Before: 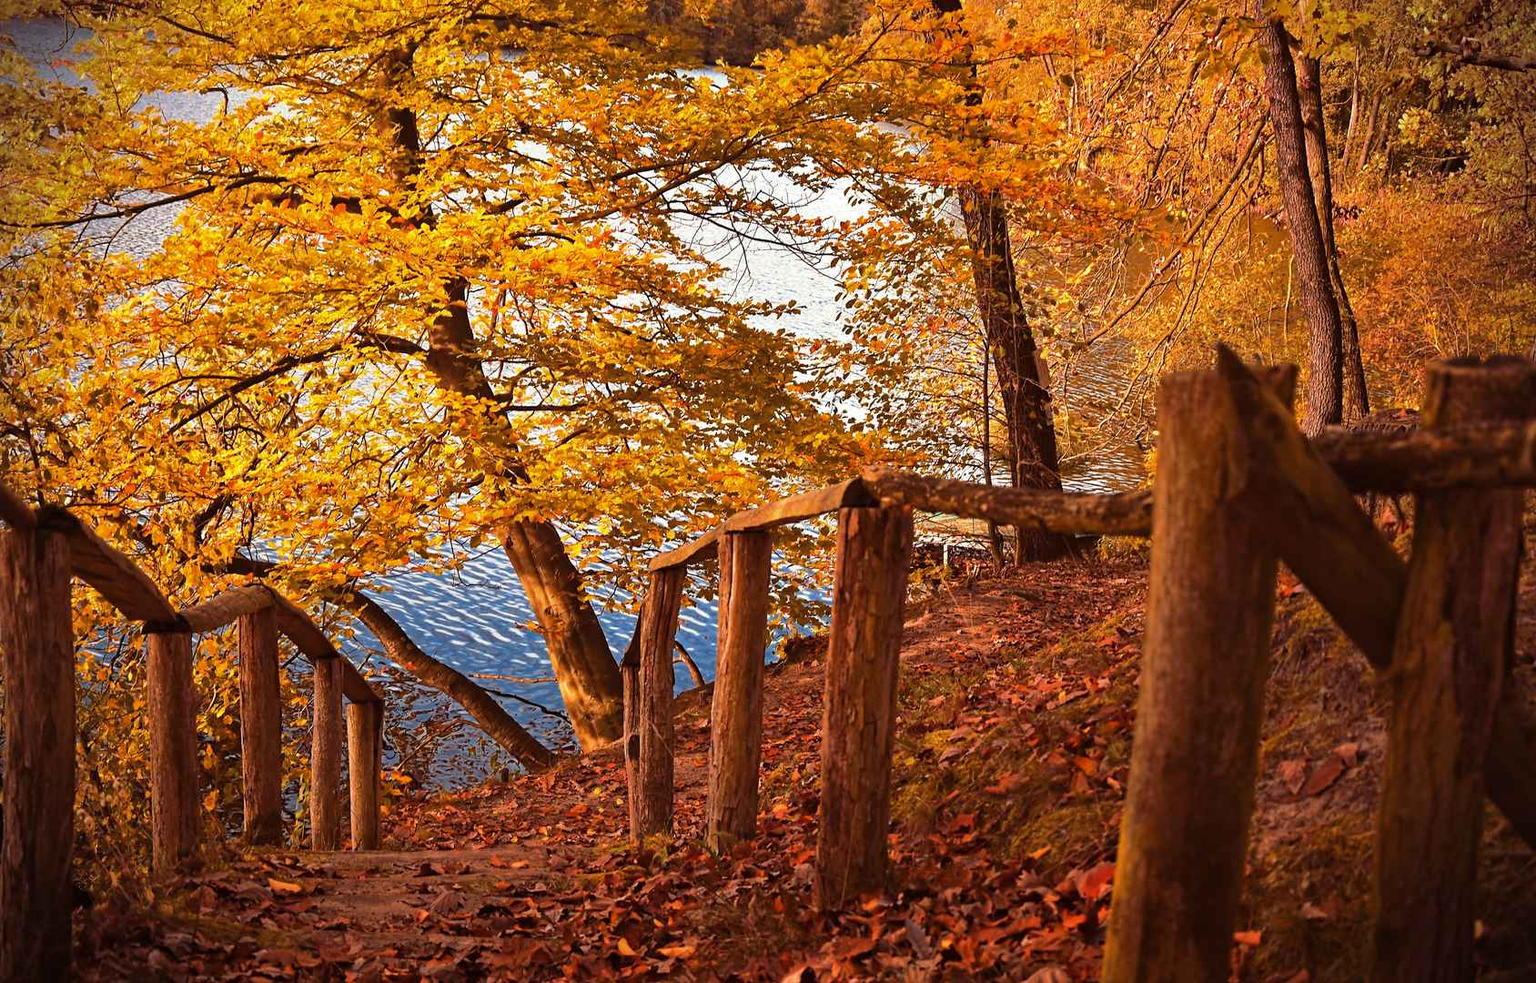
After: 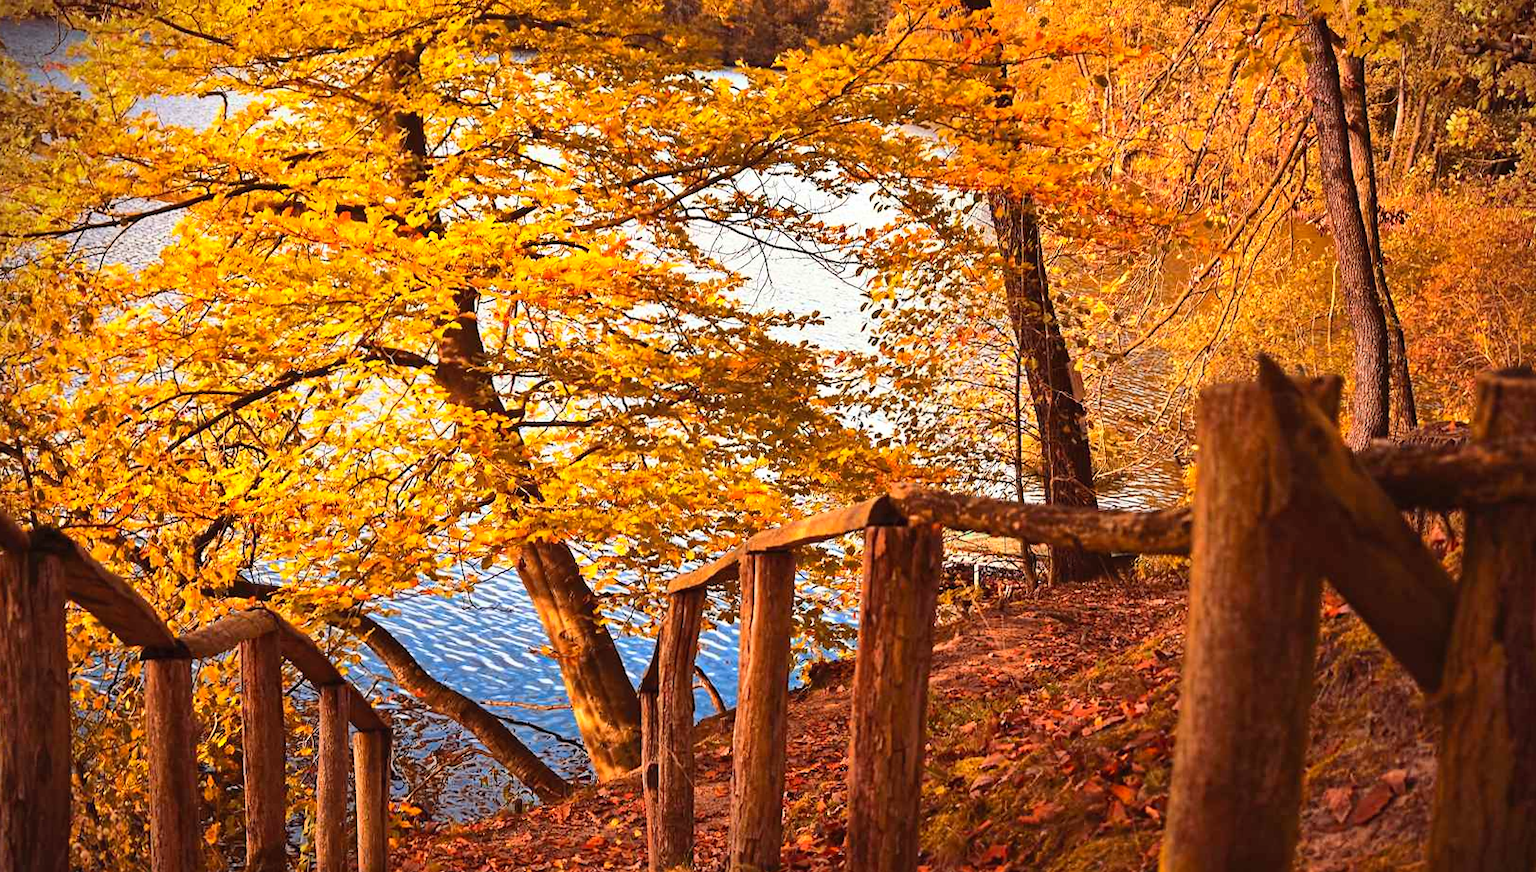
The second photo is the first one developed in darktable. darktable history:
color zones: curves: ch0 [(0.068, 0.464) (0.25, 0.5) (0.48, 0.508) (0.75, 0.536) (0.886, 0.476) (0.967, 0.456)]; ch1 [(0.066, 0.456) (0.25, 0.5) (0.616, 0.508) (0.746, 0.56) (0.934, 0.444)]
contrast brightness saturation: contrast 0.2, brightness 0.16, saturation 0.22
crop and rotate: angle 0.2°, left 0.275%, right 3.127%, bottom 14.18%
